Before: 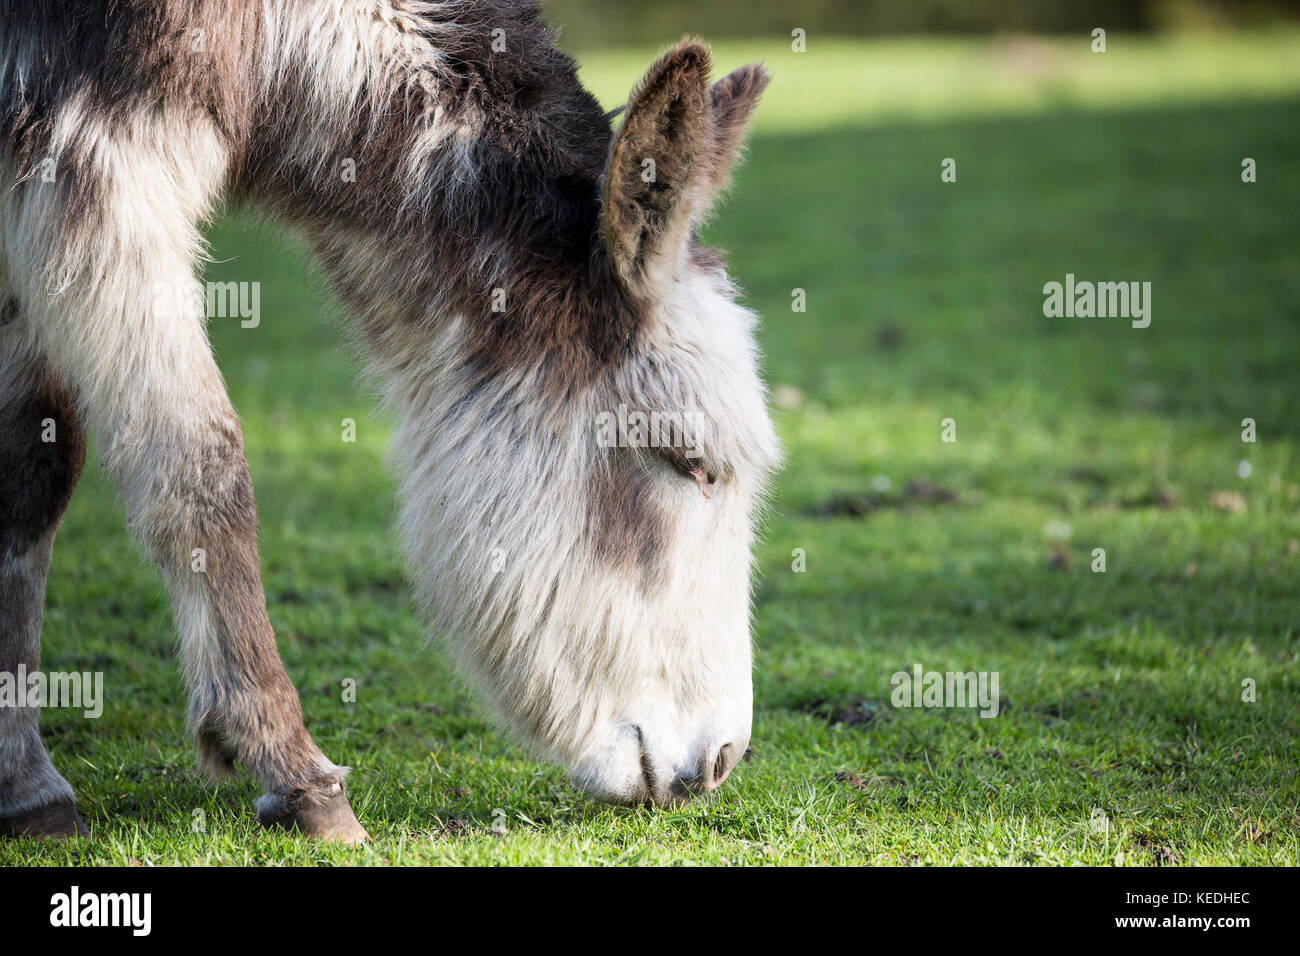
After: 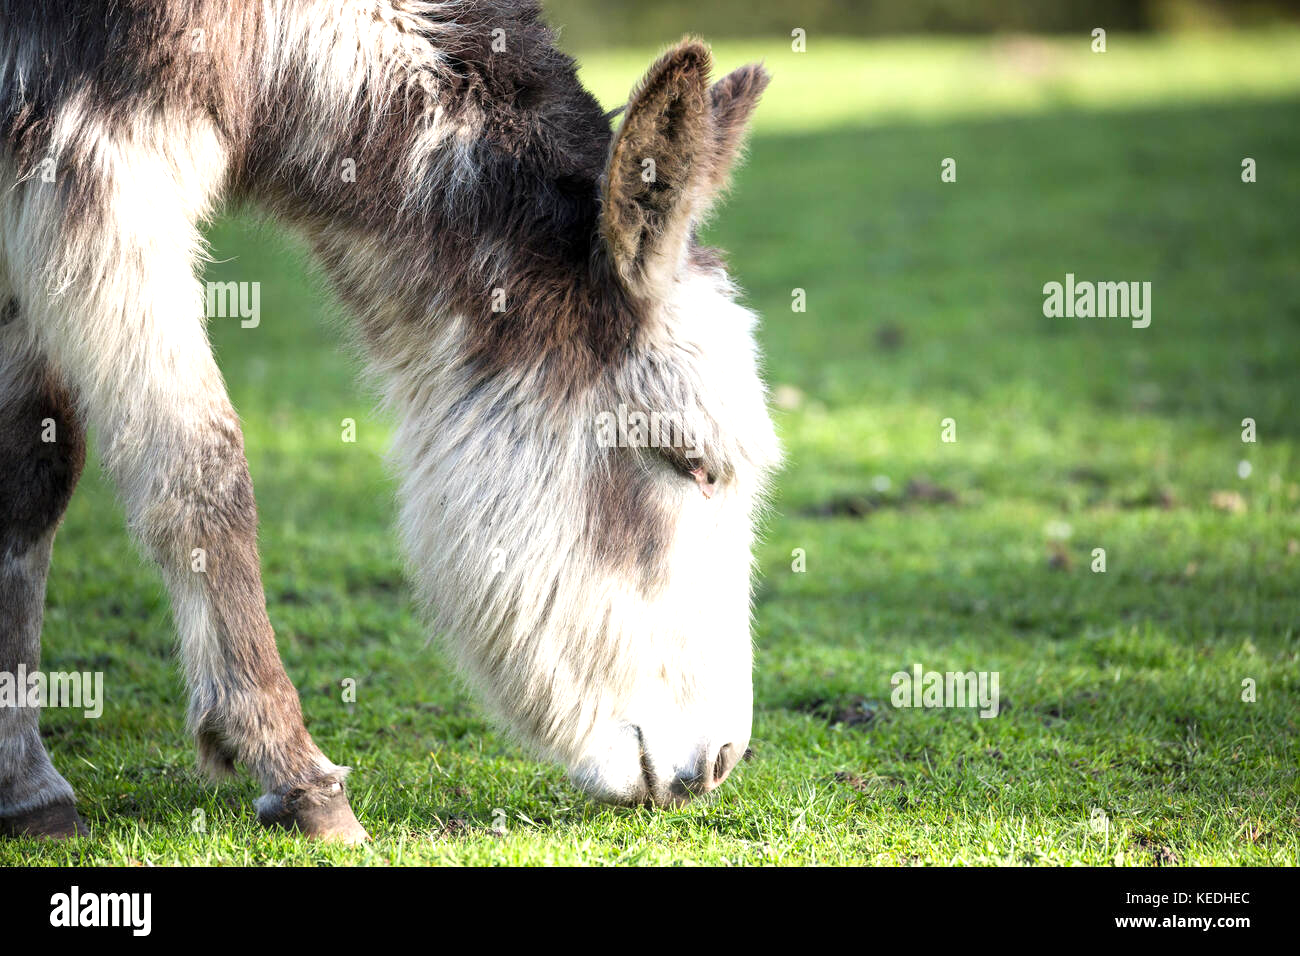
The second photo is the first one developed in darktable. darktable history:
exposure: exposure 0.564 EV, compensate highlight preservation false
color correction: highlights b* 3
